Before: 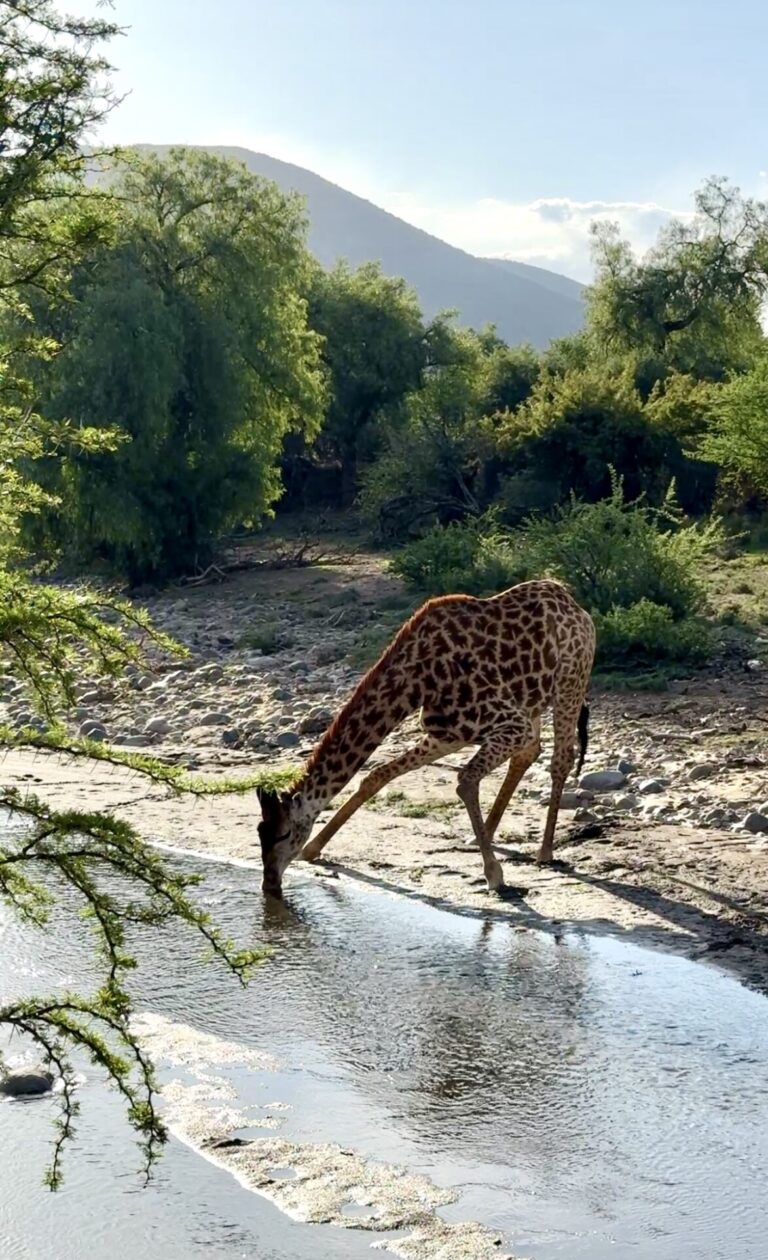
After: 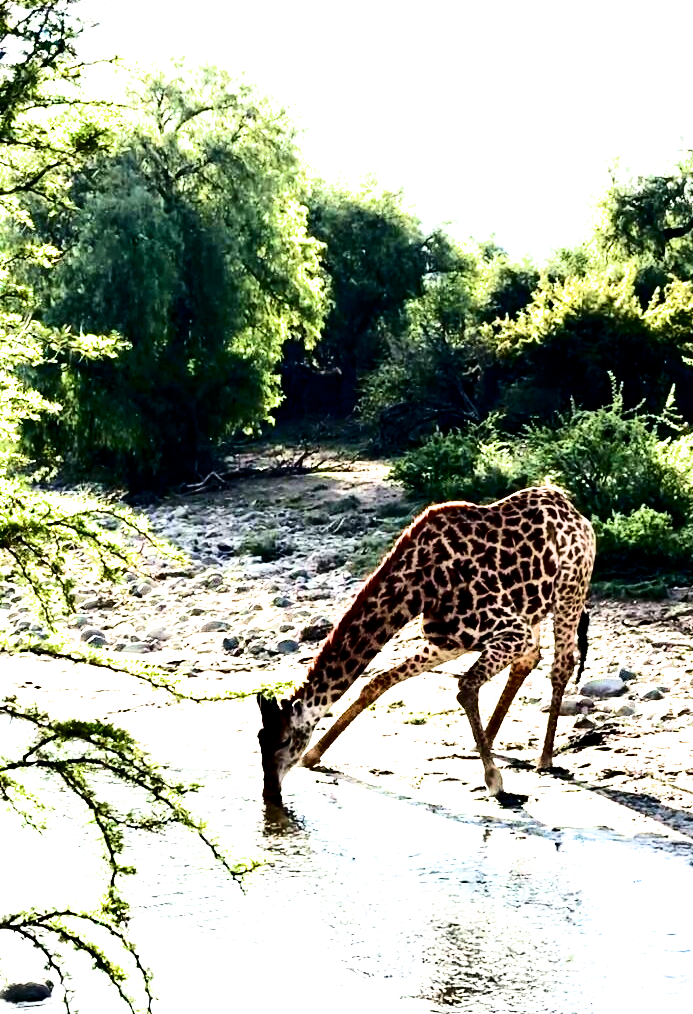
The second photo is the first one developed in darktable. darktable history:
exposure: black level correction 0, exposure 1.683 EV, compensate exposure bias true, compensate highlight preservation false
contrast brightness saturation: contrast 0.242, brightness -0.23, saturation 0.146
filmic rgb: black relative exposure -8.74 EV, white relative exposure 2.71 EV, threshold 5.97 EV, target black luminance 0%, hardness 6.25, latitude 77.17%, contrast 1.326, shadows ↔ highlights balance -0.288%, enable highlight reconstruction true
tone equalizer: -8 EV -0.396 EV, -7 EV -0.354 EV, -6 EV -0.333 EV, -5 EV -0.26 EV, -3 EV 0.236 EV, -2 EV 0.308 EV, -1 EV 0.383 EV, +0 EV 0.404 EV, edges refinement/feathering 500, mask exposure compensation -1.57 EV, preserve details no
crop: top 7.421%, right 9.699%, bottom 12.049%
